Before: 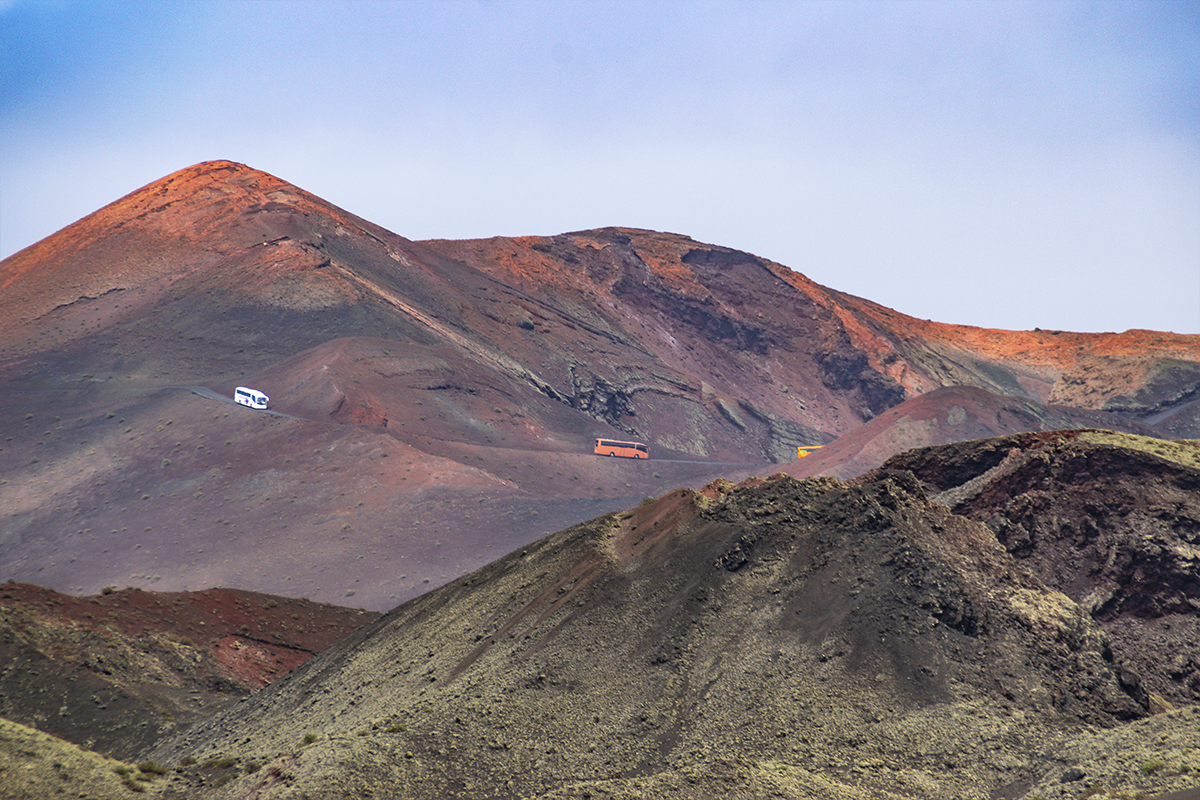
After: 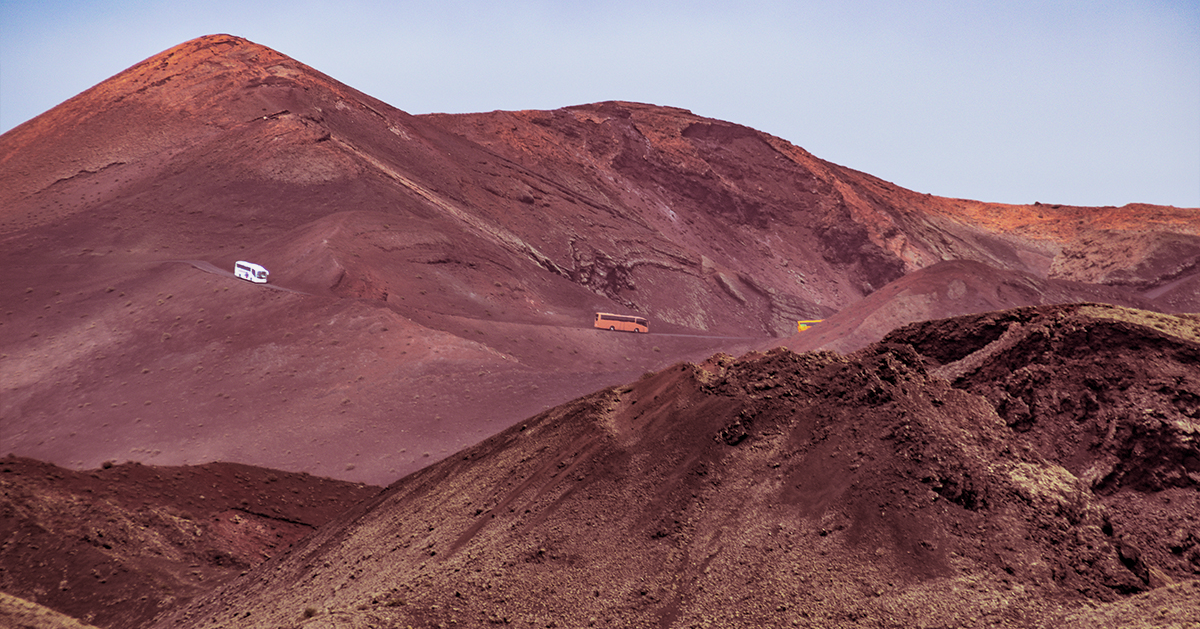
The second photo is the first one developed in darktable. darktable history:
crop and rotate: top 15.774%, bottom 5.506%
exposure: black level correction 0.009, exposure -0.159 EV, compensate highlight preservation false
tone equalizer: on, module defaults
split-toning: highlights › hue 187.2°, highlights › saturation 0.83, balance -68.05, compress 56.43%
